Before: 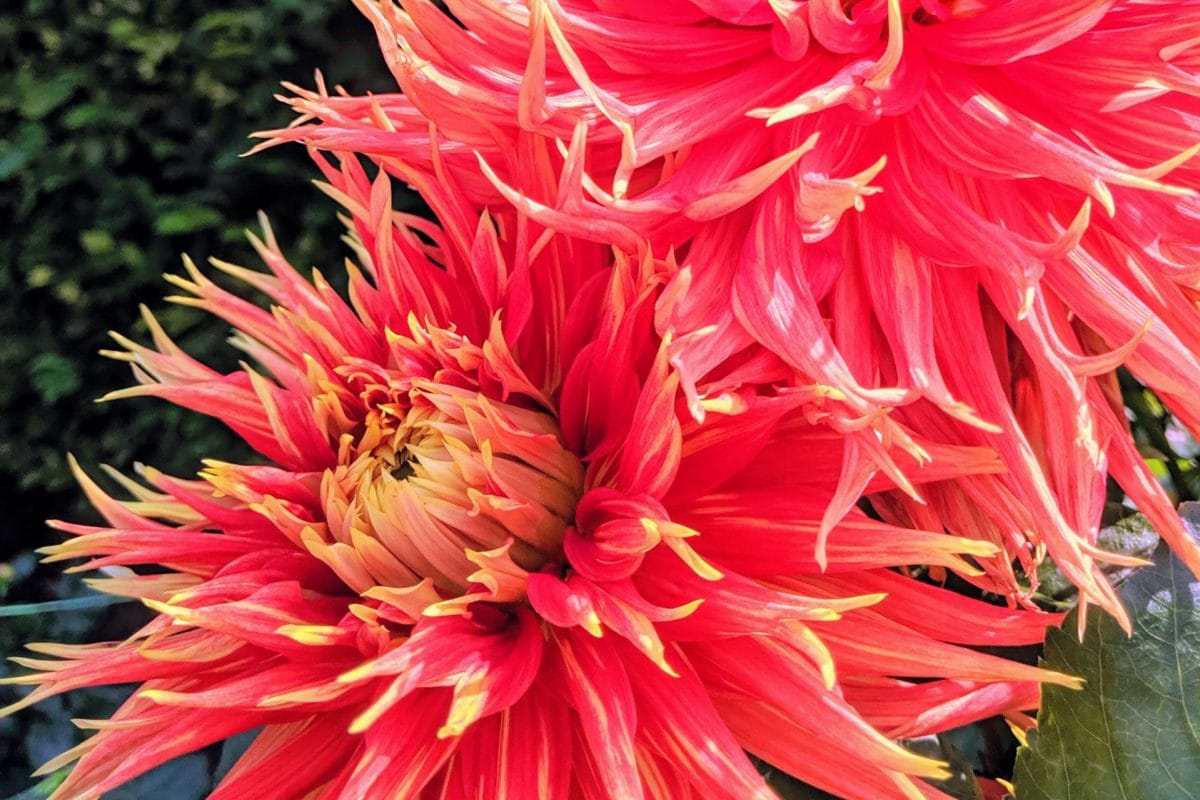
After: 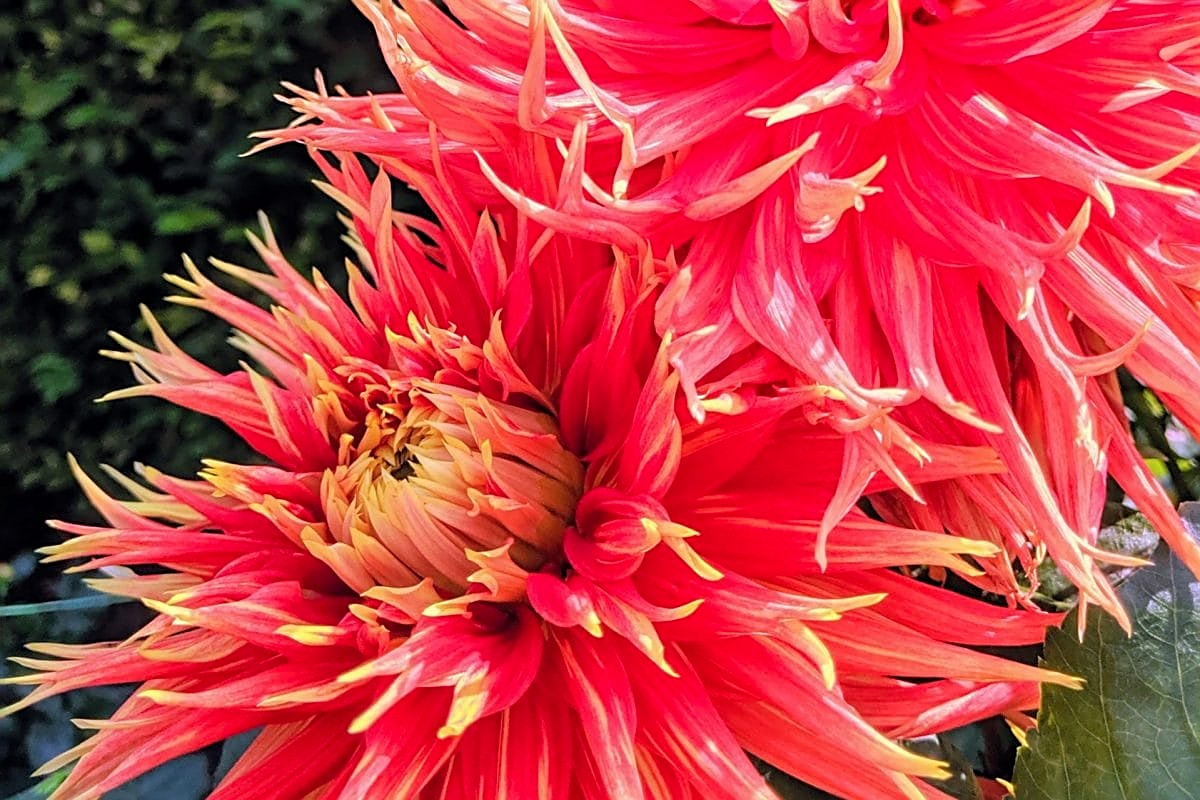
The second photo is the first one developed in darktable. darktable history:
sharpen: on, module defaults
color balance rgb: shadows lift › luminance 0.757%, shadows lift › chroma 0.415%, shadows lift › hue 17.56°, perceptual saturation grading › global saturation 1.881%, perceptual saturation grading › highlights -1.572%, perceptual saturation grading › mid-tones 3.802%, perceptual saturation grading › shadows 6.83%
